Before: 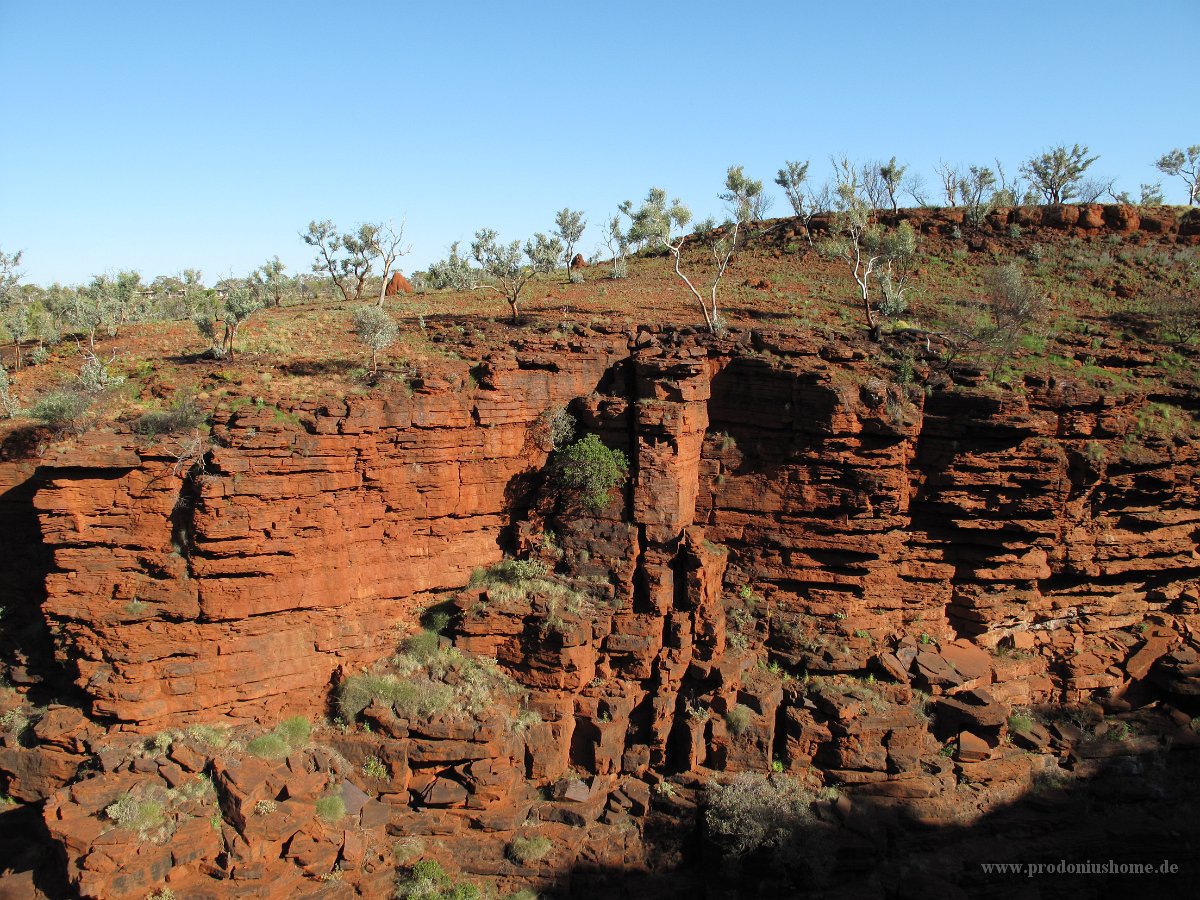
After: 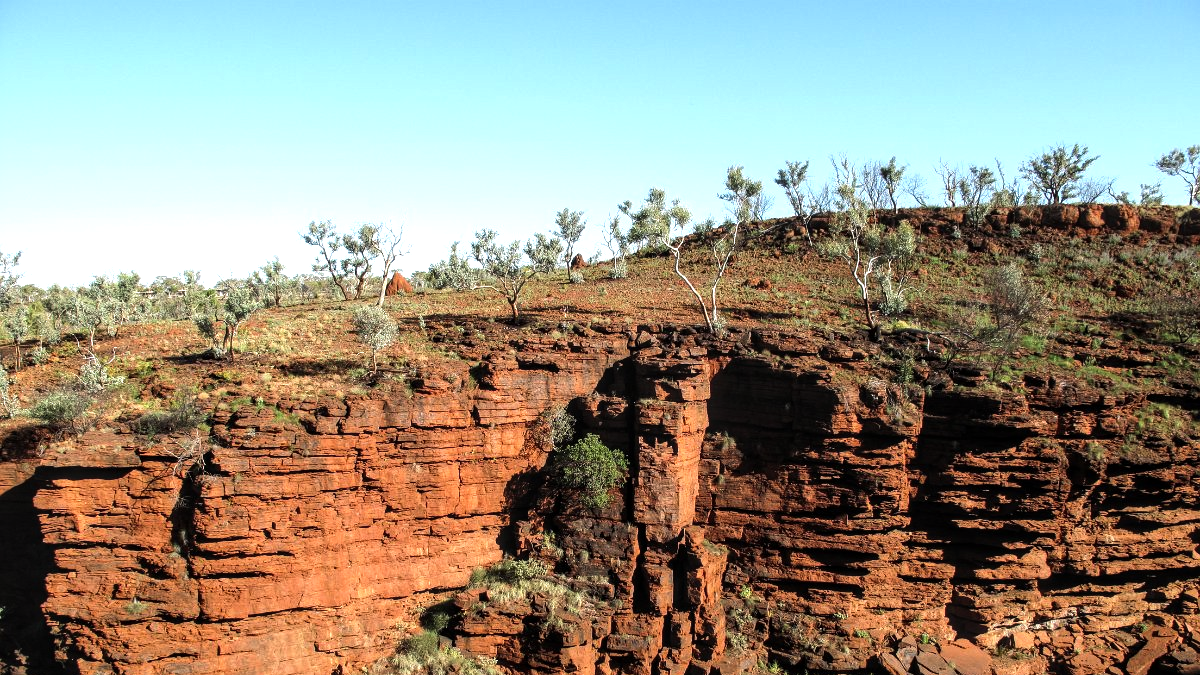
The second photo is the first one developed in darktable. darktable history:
tone equalizer: -8 EV -0.75 EV, -7 EV -0.7 EV, -6 EV -0.6 EV, -5 EV -0.4 EV, -3 EV 0.4 EV, -2 EV 0.6 EV, -1 EV 0.7 EV, +0 EV 0.75 EV, edges refinement/feathering 500, mask exposure compensation -1.57 EV, preserve details no
crop: bottom 24.967%
local contrast: on, module defaults
